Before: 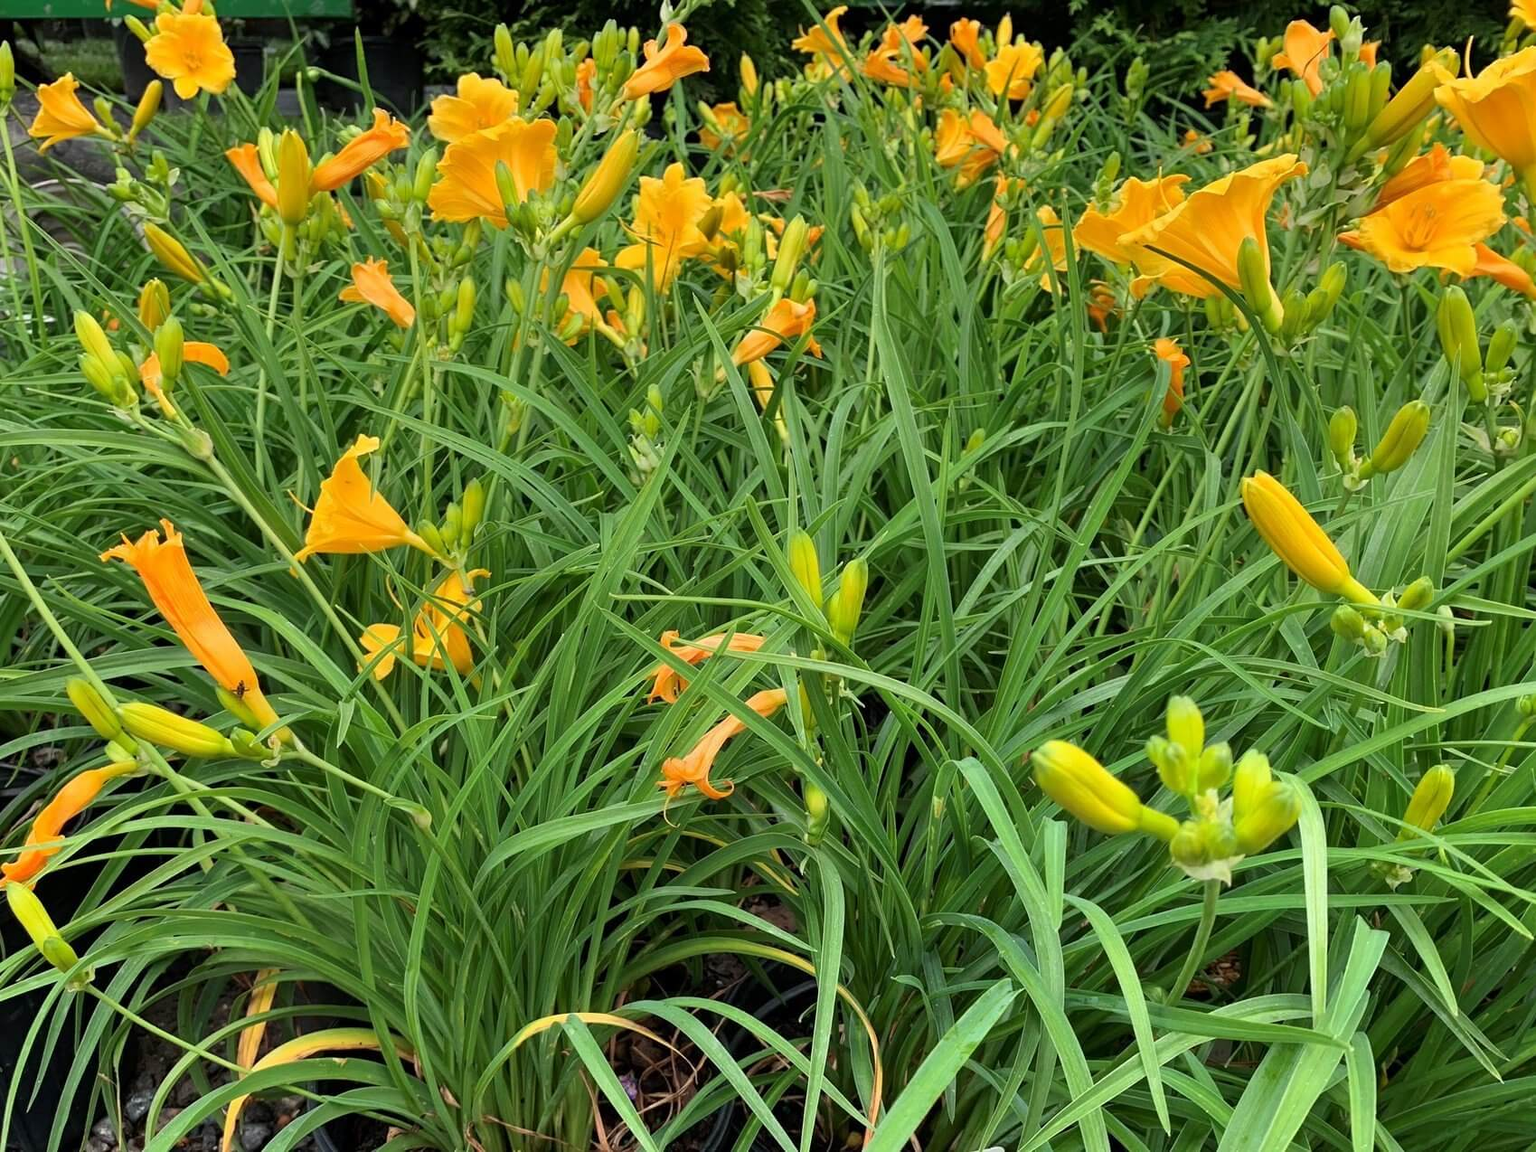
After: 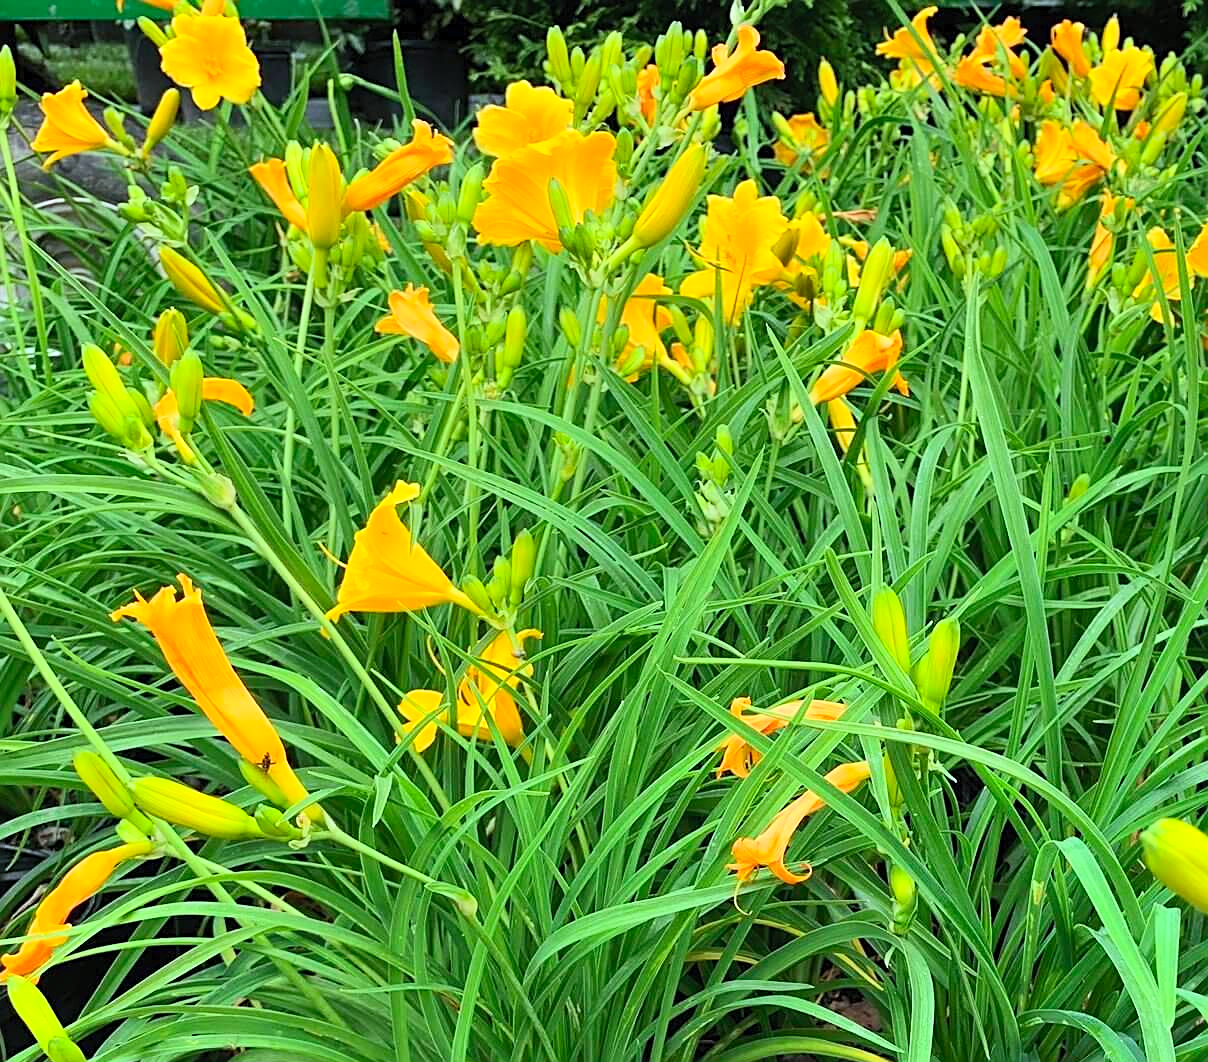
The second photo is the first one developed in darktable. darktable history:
sharpen: on, module defaults
color calibration: illuminant Planckian (black body), adaptation linear Bradford (ICC v4), x 0.364, y 0.367, temperature 4417.56 K, saturation algorithm version 1 (2020)
crop: right 28.885%, bottom 16.626%
color zones: curves: ch0 [(0, 0.5) (0.143, 0.5) (0.286, 0.5) (0.429, 0.5) (0.571, 0.5) (0.714, 0.476) (0.857, 0.5) (1, 0.5)]; ch2 [(0, 0.5) (0.143, 0.5) (0.286, 0.5) (0.429, 0.5) (0.571, 0.5) (0.714, 0.487) (0.857, 0.5) (1, 0.5)]
contrast brightness saturation: contrast 0.24, brightness 0.26, saturation 0.39
